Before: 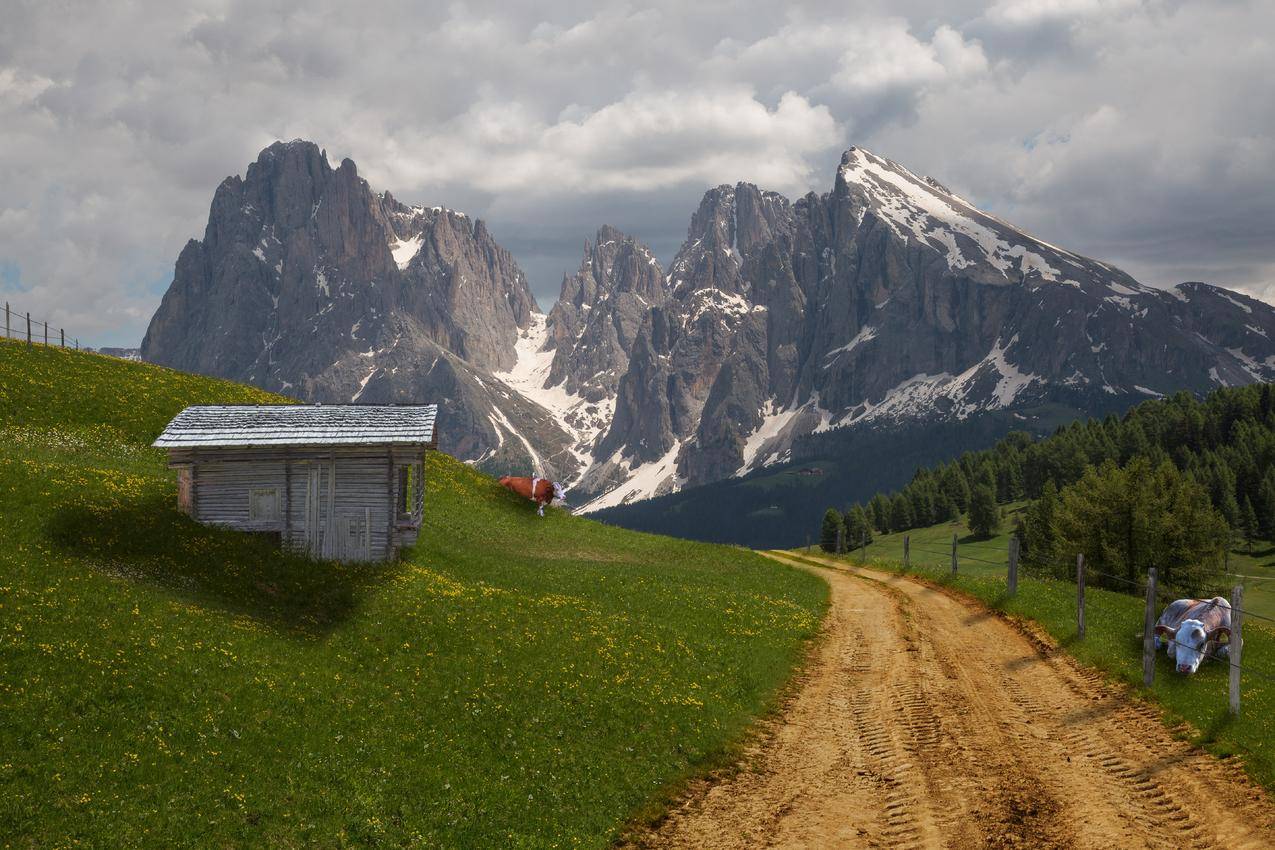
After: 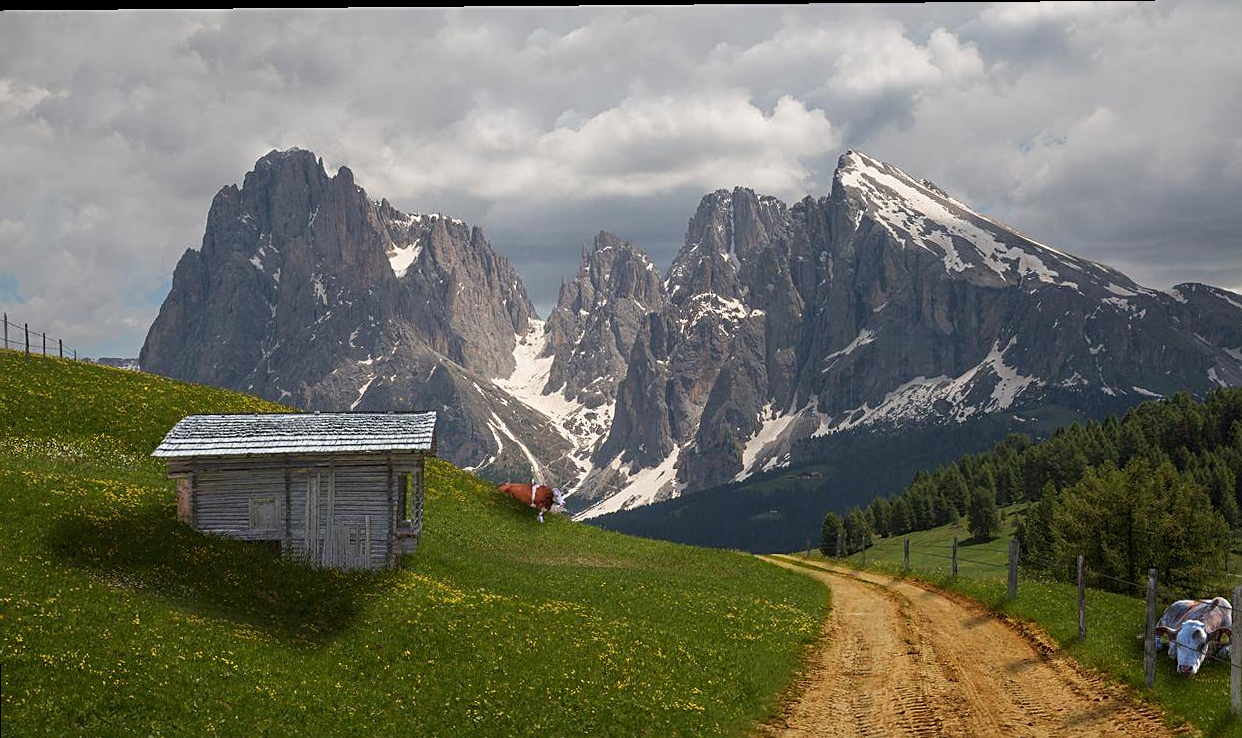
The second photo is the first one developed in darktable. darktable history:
crop and rotate: angle 0.497°, left 0.432%, right 2.638%, bottom 14.179%
sharpen: on, module defaults
